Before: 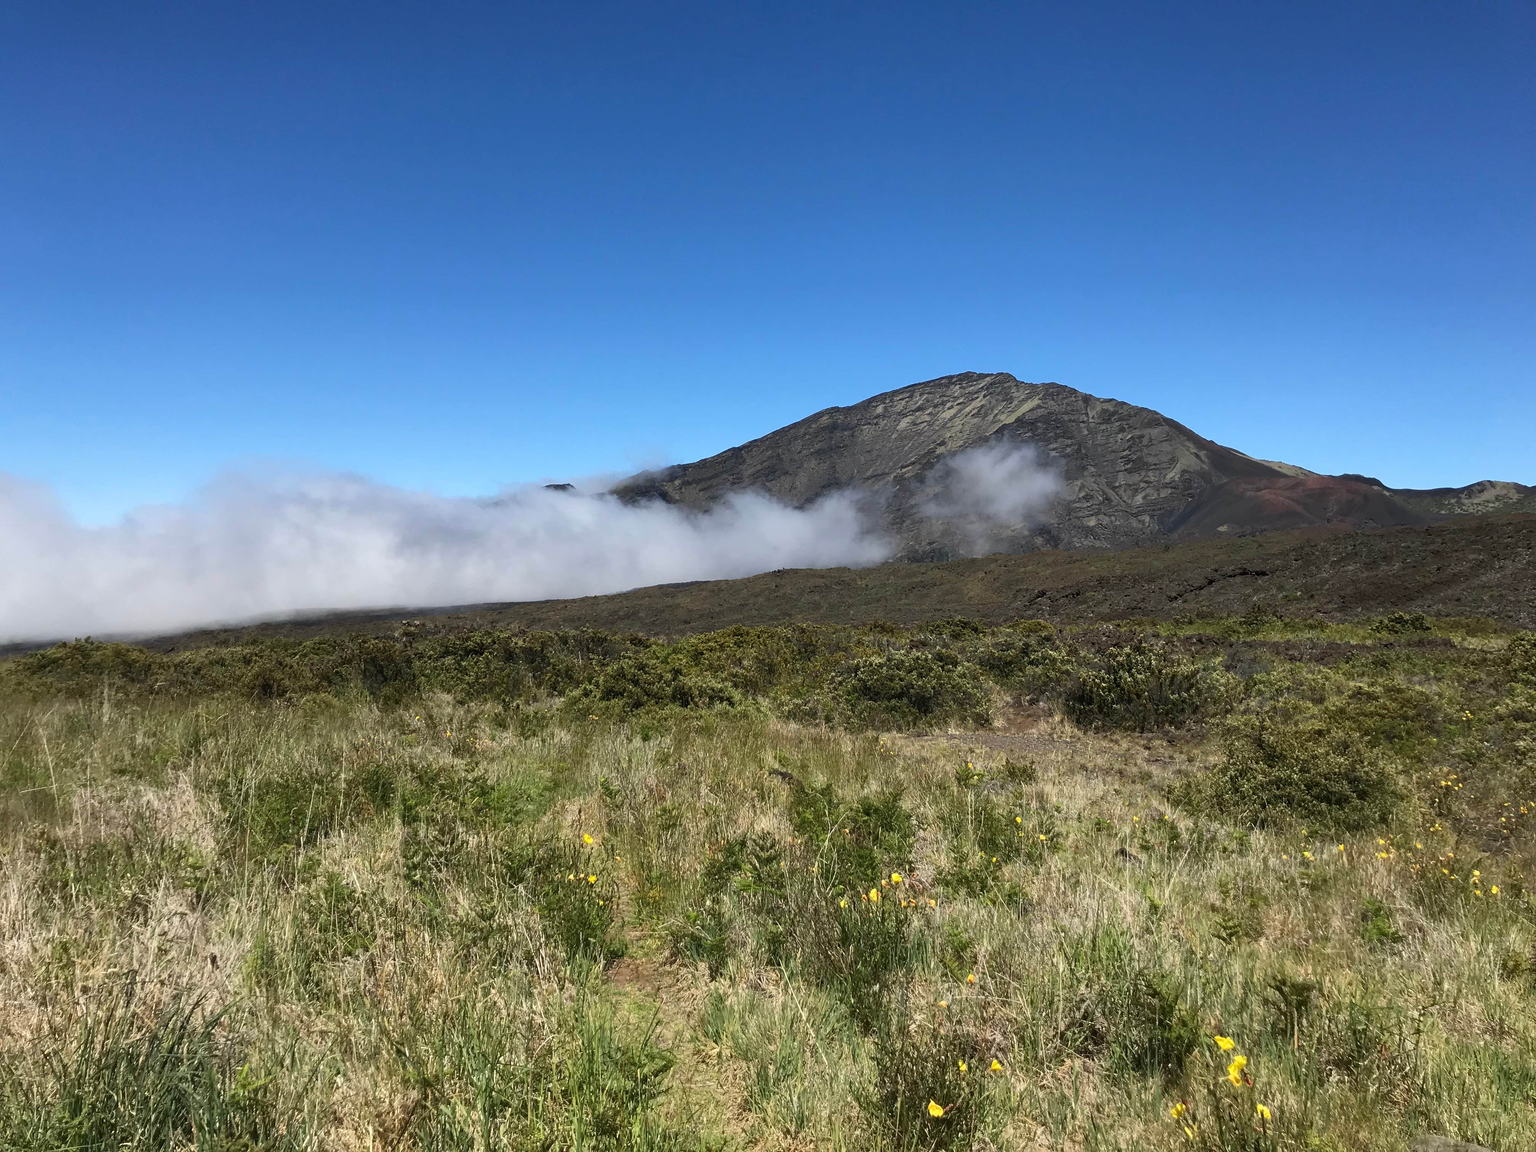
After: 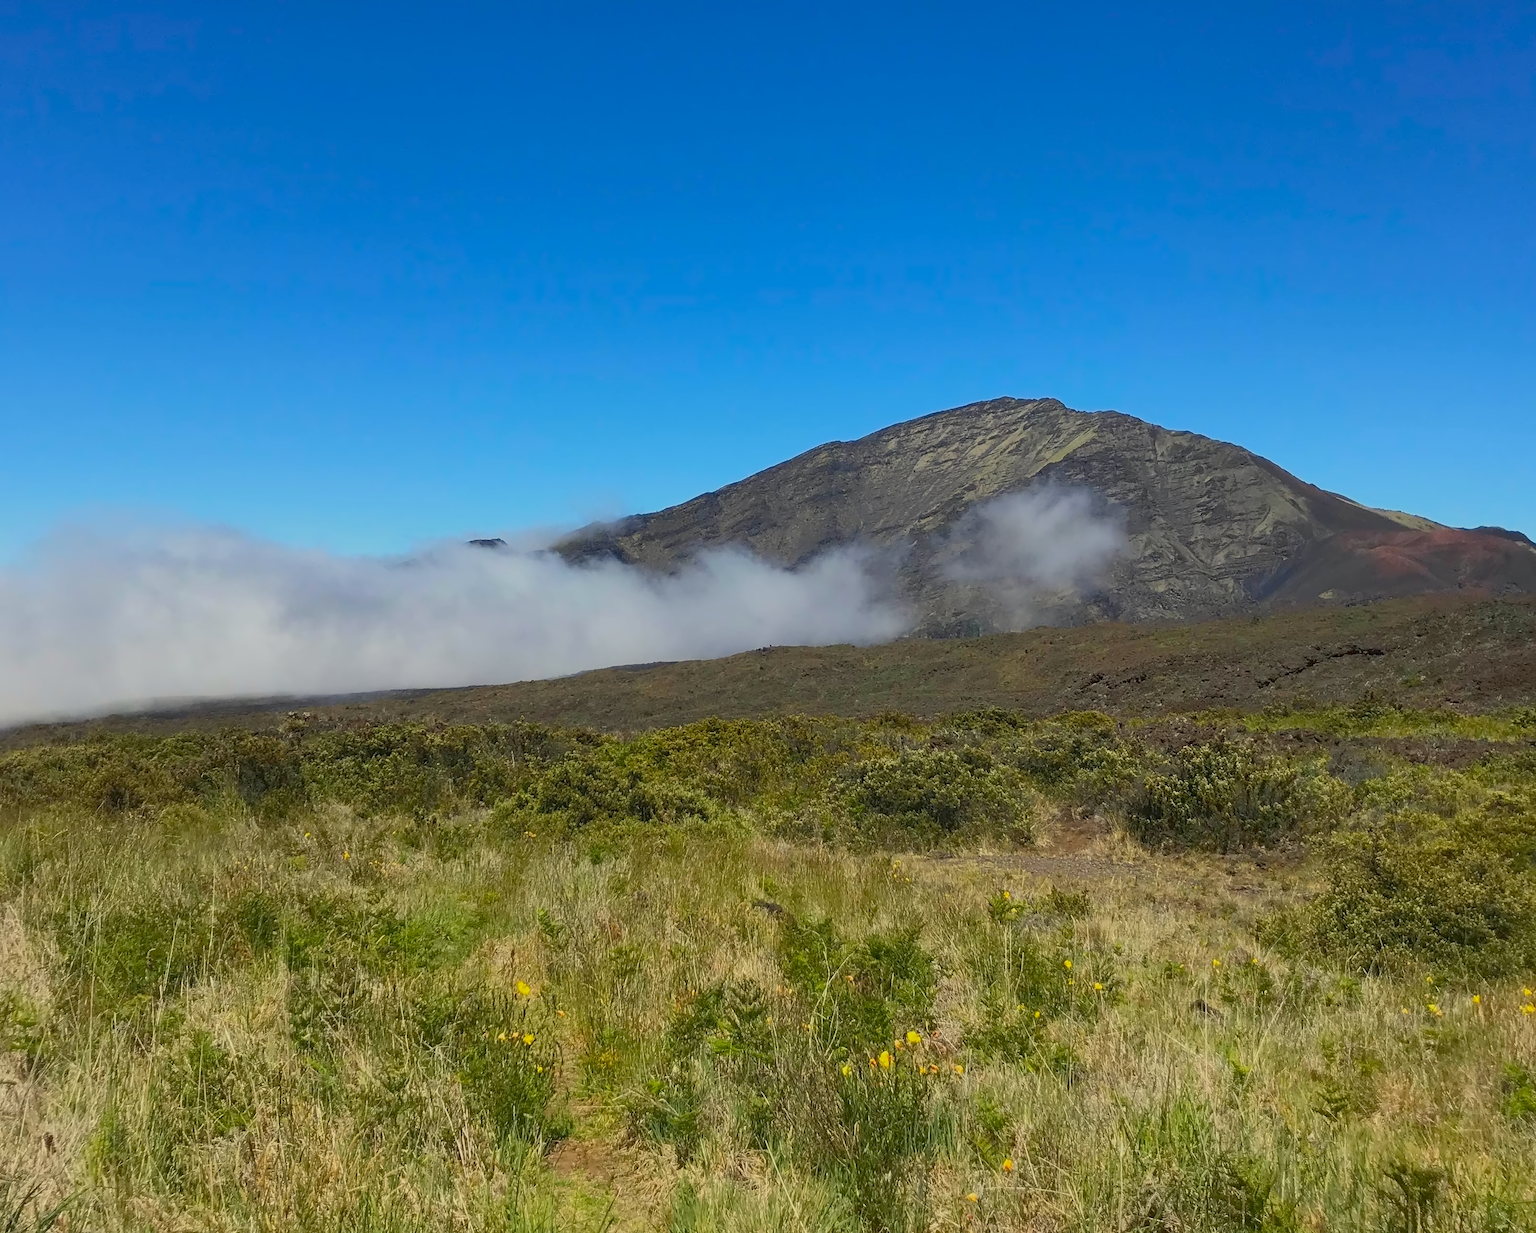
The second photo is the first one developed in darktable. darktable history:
color balance rgb: highlights gain › luminance 6.372%, highlights gain › chroma 2.638%, highlights gain › hue 89.76°, perceptual saturation grading › global saturation 17.268%, global vibrance 24.177%, contrast -25.111%
contrast equalizer: y [[0.5 ×4, 0.524, 0.59], [0.5 ×6], [0.5 ×6], [0, 0, 0, 0.01, 0.045, 0.012], [0, 0, 0, 0.044, 0.195, 0.131]]
crop: left 11.394%, top 5.067%, right 9.577%, bottom 10.289%
